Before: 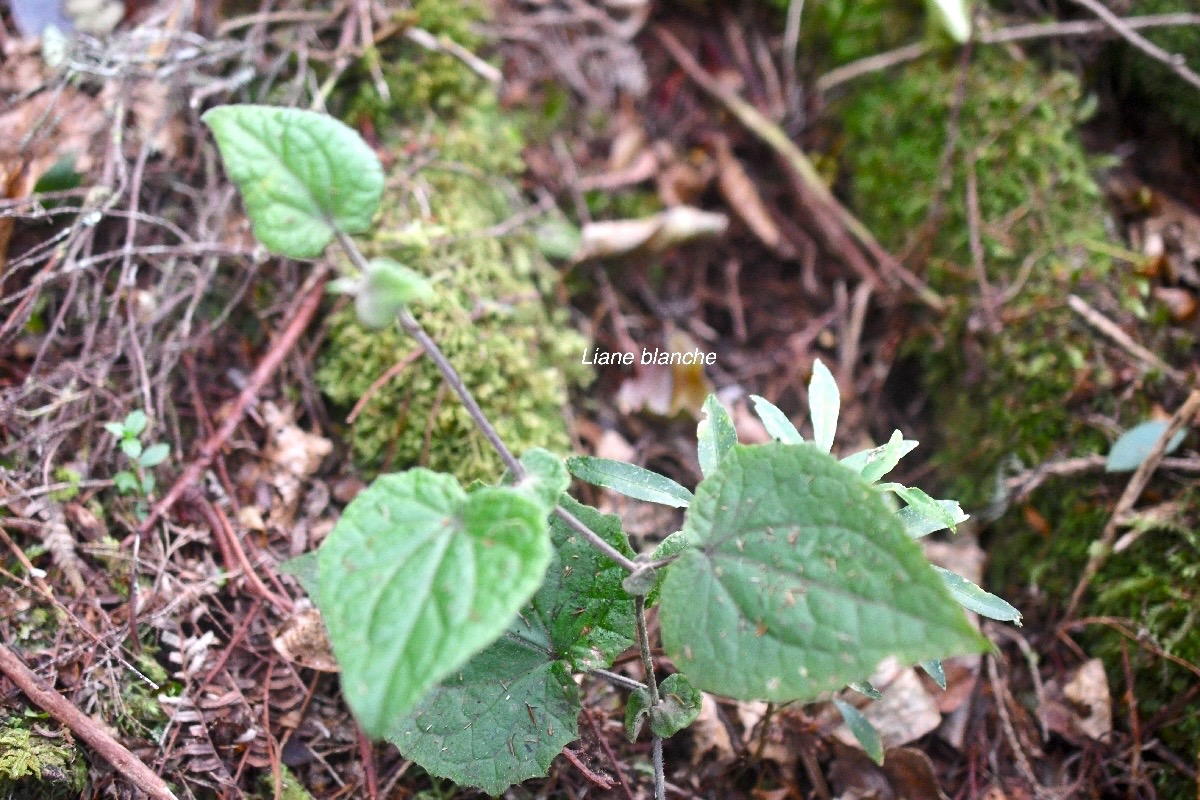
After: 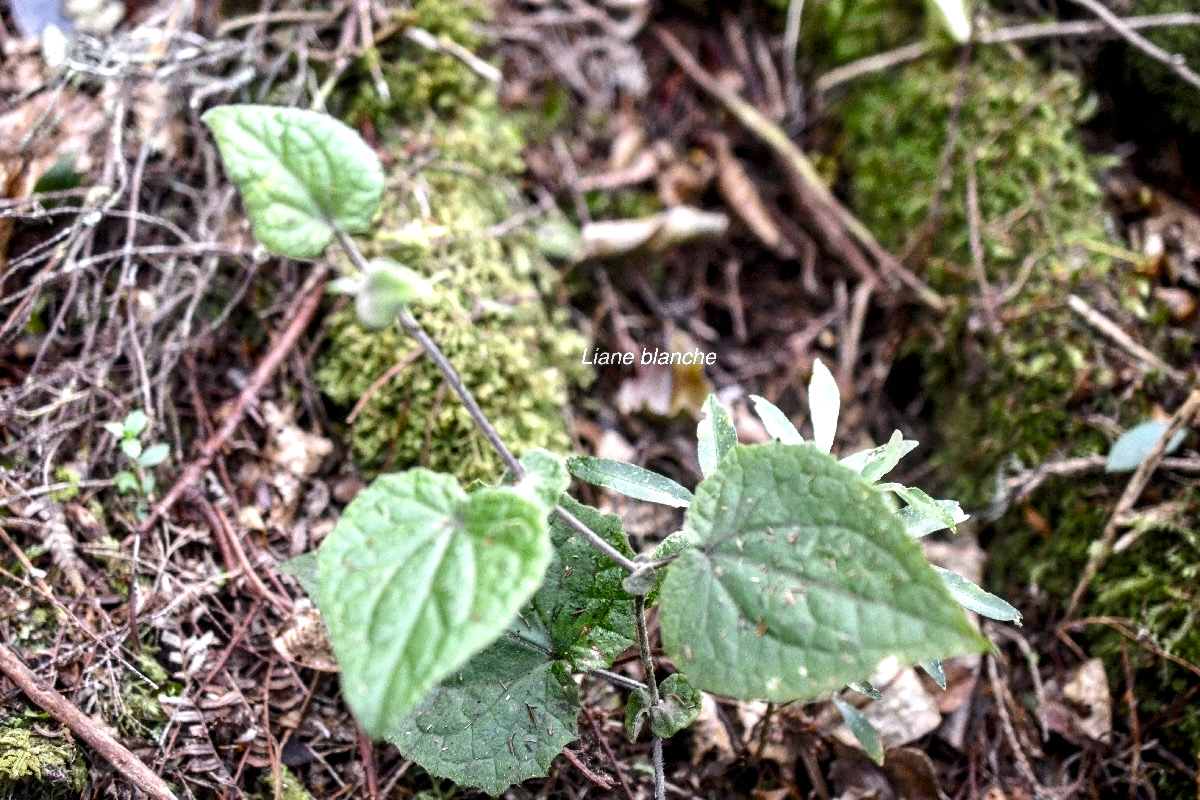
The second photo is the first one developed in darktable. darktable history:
local contrast: highlights 20%, shadows 70%, detail 170%
color contrast: green-magenta contrast 0.81
